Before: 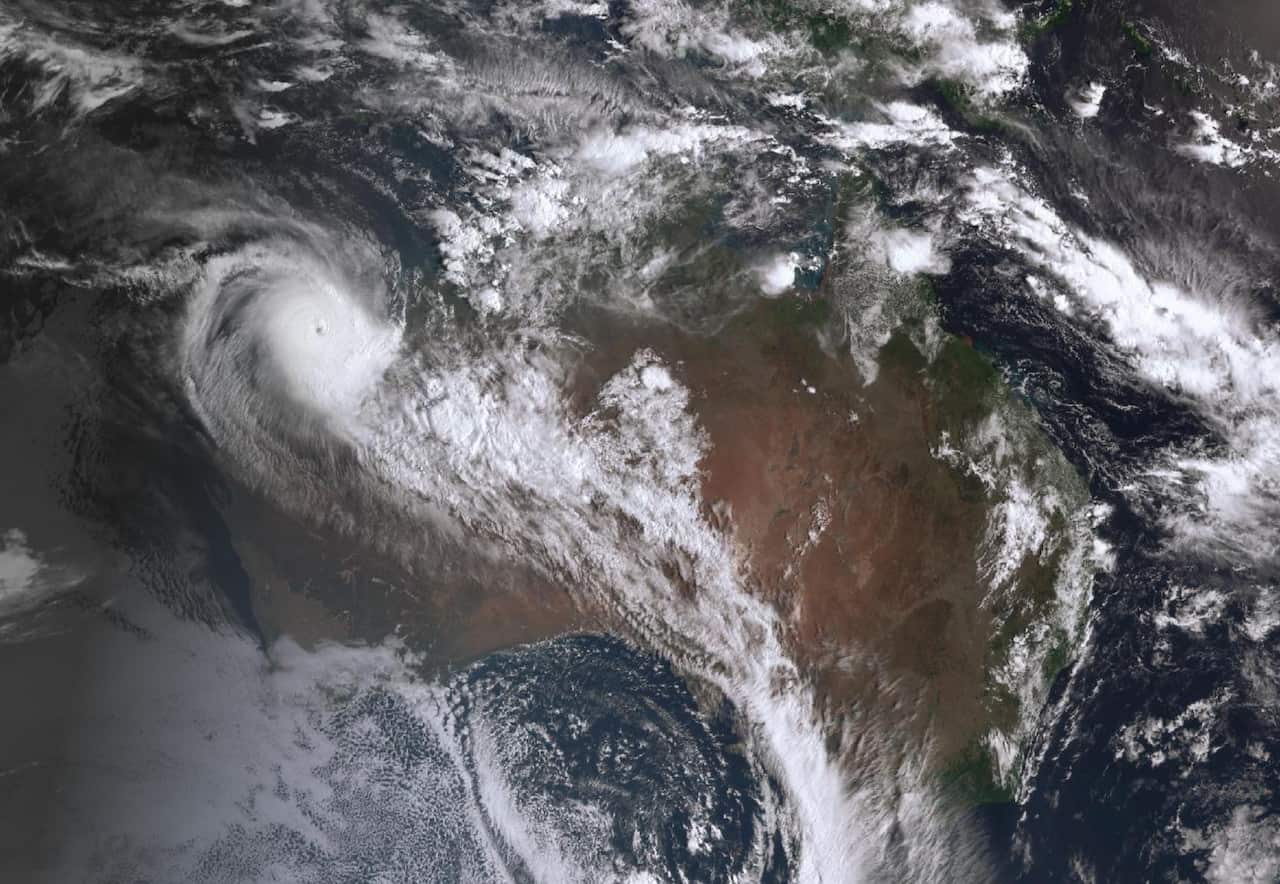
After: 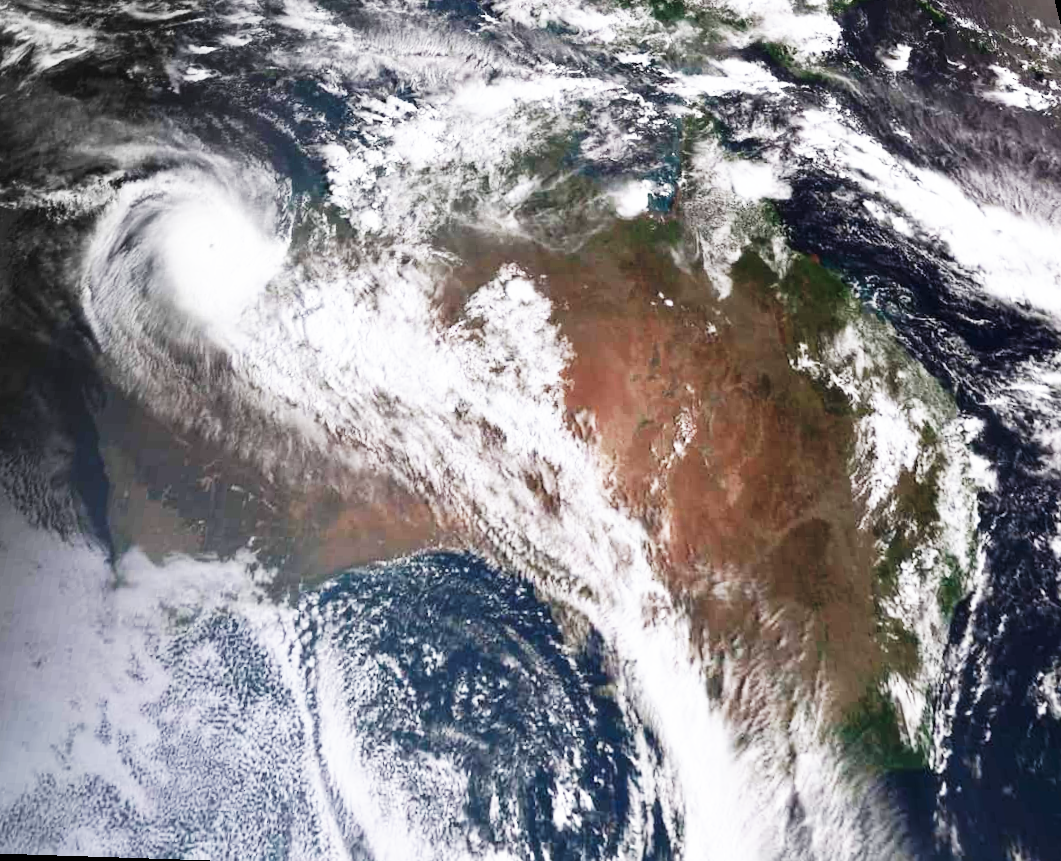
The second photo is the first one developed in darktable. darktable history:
base curve: curves: ch0 [(0, 0) (0.007, 0.004) (0.027, 0.03) (0.046, 0.07) (0.207, 0.54) (0.442, 0.872) (0.673, 0.972) (1, 1)], preserve colors none
rotate and perspective: rotation 0.72°, lens shift (vertical) -0.352, lens shift (horizontal) -0.051, crop left 0.152, crop right 0.859, crop top 0.019, crop bottom 0.964
